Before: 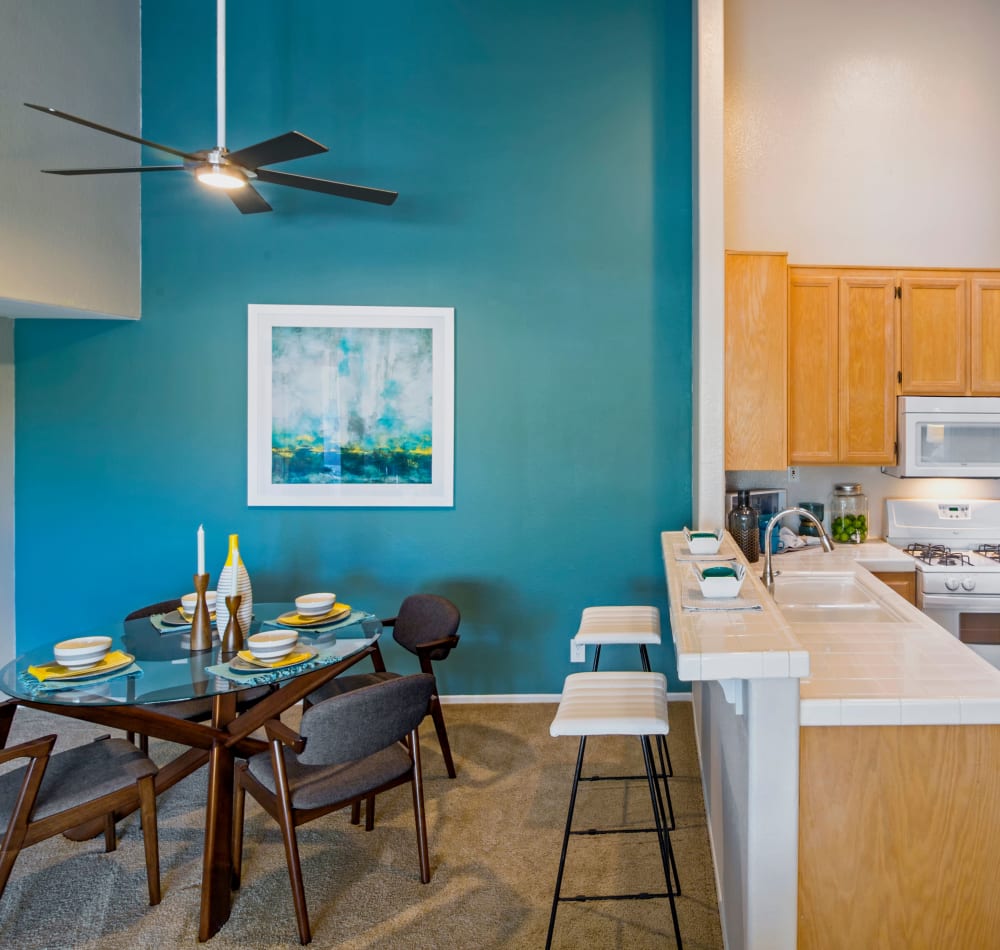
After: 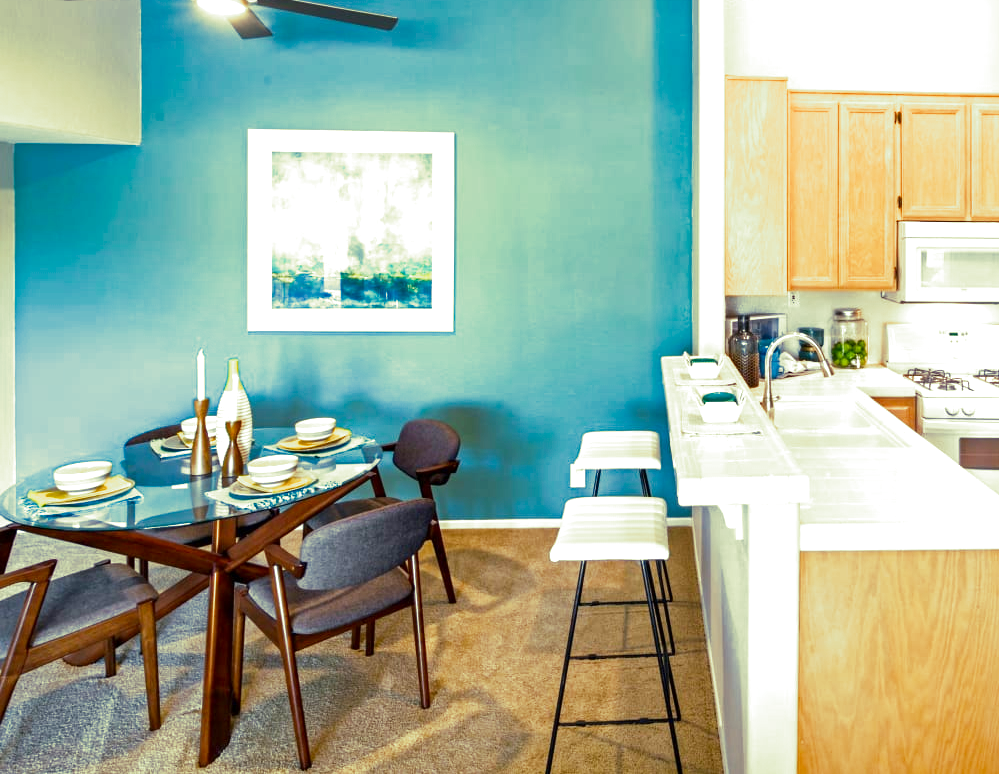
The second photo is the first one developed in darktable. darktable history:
crop and rotate: top 18.507%
split-toning: shadows › hue 290.82°, shadows › saturation 0.34, highlights › saturation 0.38, balance 0, compress 50%
exposure: exposure 0.935 EV, compensate highlight preservation false
contrast brightness saturation: contrast 0.09, saturation 0.28
